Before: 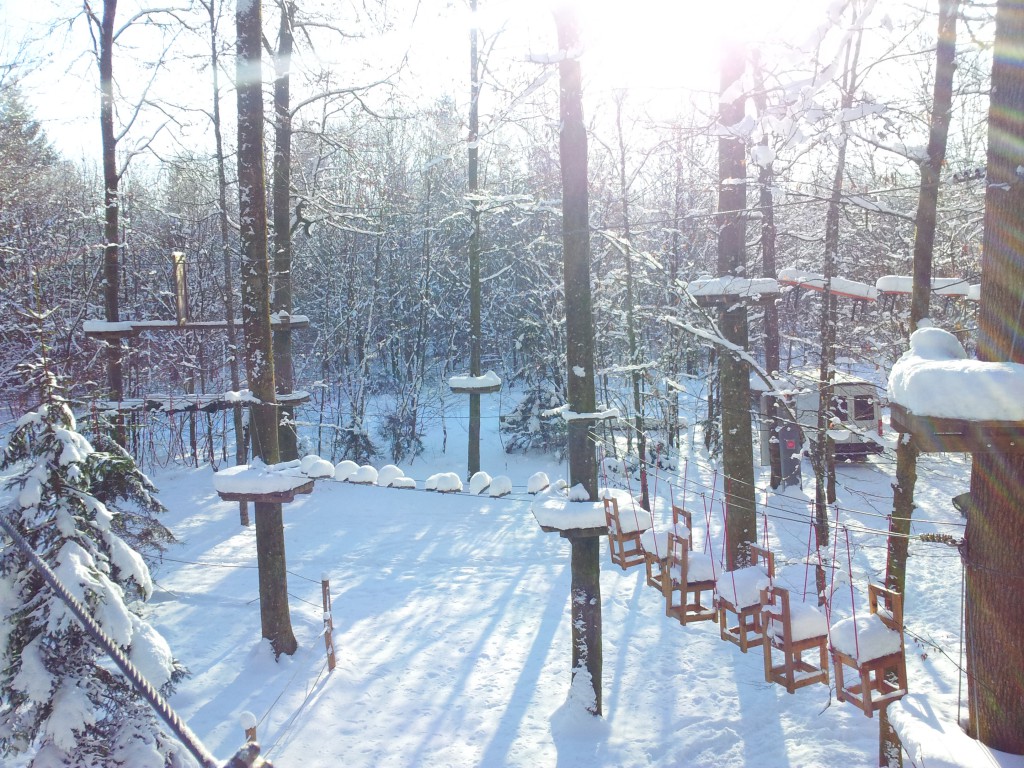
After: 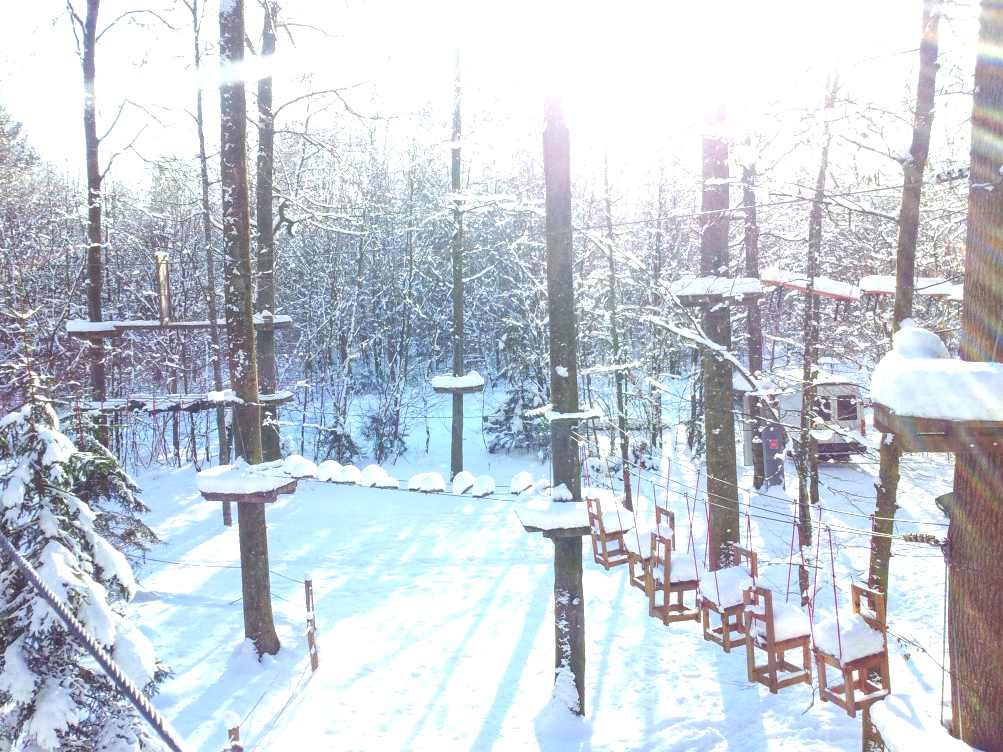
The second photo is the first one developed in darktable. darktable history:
local contrast: on, module defaults
exposure: black level correction 0, exposure 0.7 EV, compensate exposure bias true, compensate highlight preservation false
crop: left 1.743%, right 0.268%, bottom 2.011%
